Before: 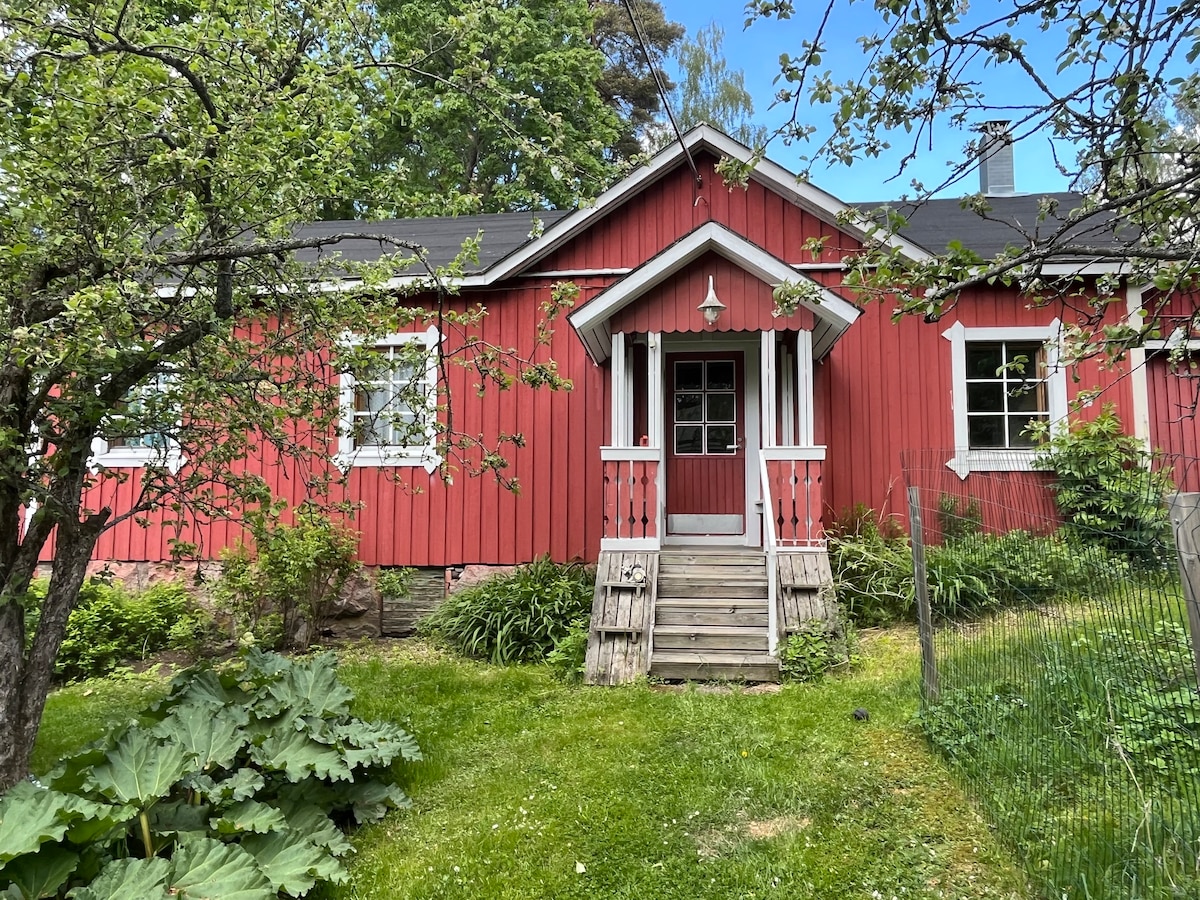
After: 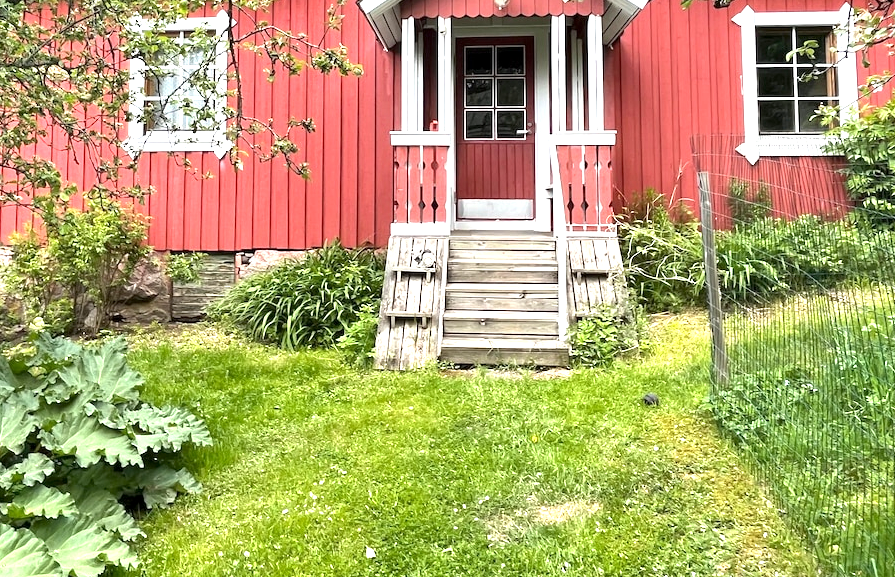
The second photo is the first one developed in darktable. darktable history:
exposure: black level correction 0.001, exposure 1.13 EV, compensate highlight preservation false
crop and rotate: left 17.509%, top 35.05%, right 7.873%, bottom 0.805%
